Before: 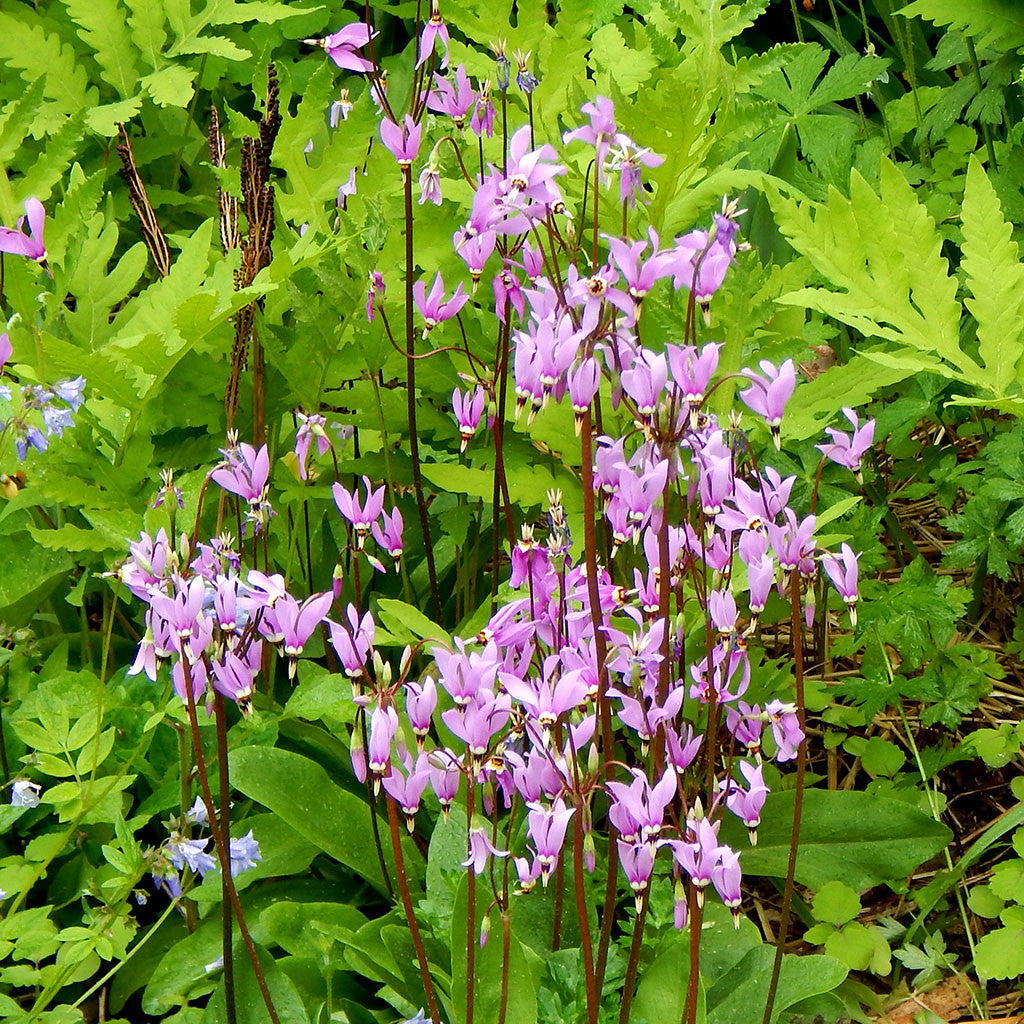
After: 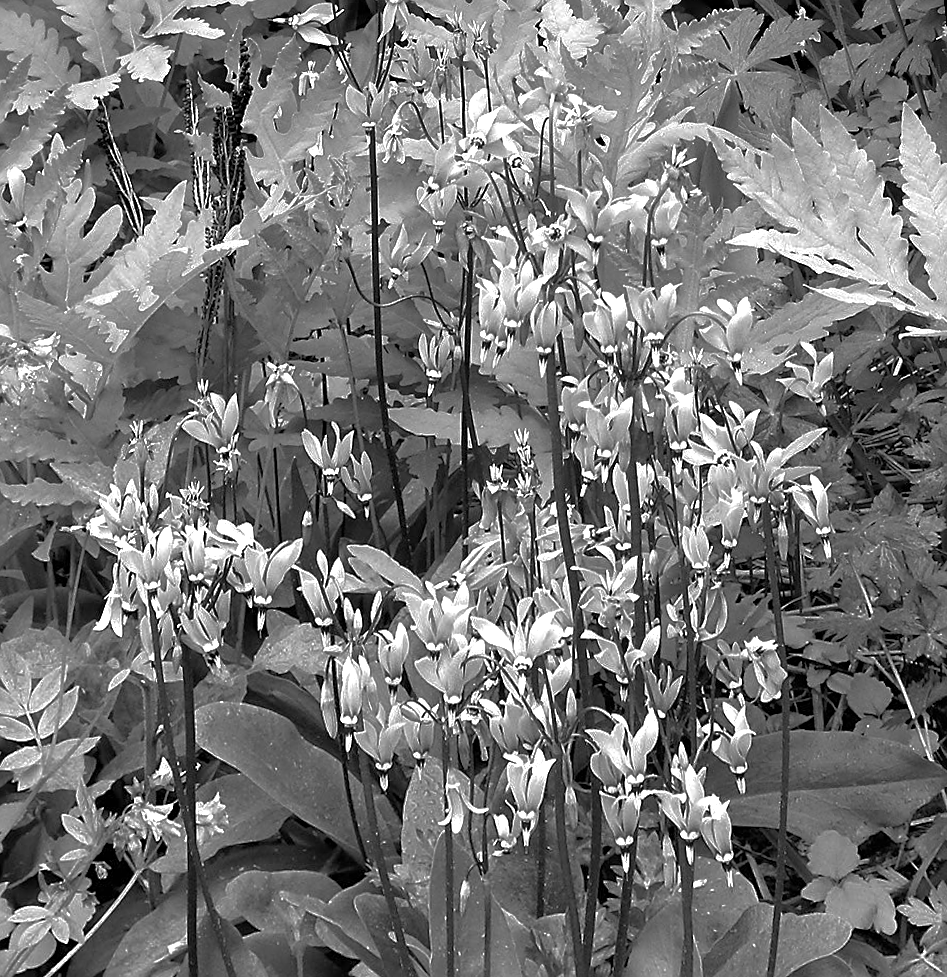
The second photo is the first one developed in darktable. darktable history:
base curve: curves: ch0 [(0, 0) (0.841, 0.609) (1, 1)]
exposure: black level correction 0, exposure 0.5 EV, compensate exposure bias true, compensate highlight preservation false
sharpen: on, module defaults
rotate and perspective: rotation -1.68°, lens shift (vertical) -0.146, crop left 0.049, crop right 0.912, crop top 0.032, crop bottom 0.96
color contrast: green-magenta contrast 0, blue-yellow contrast 0
